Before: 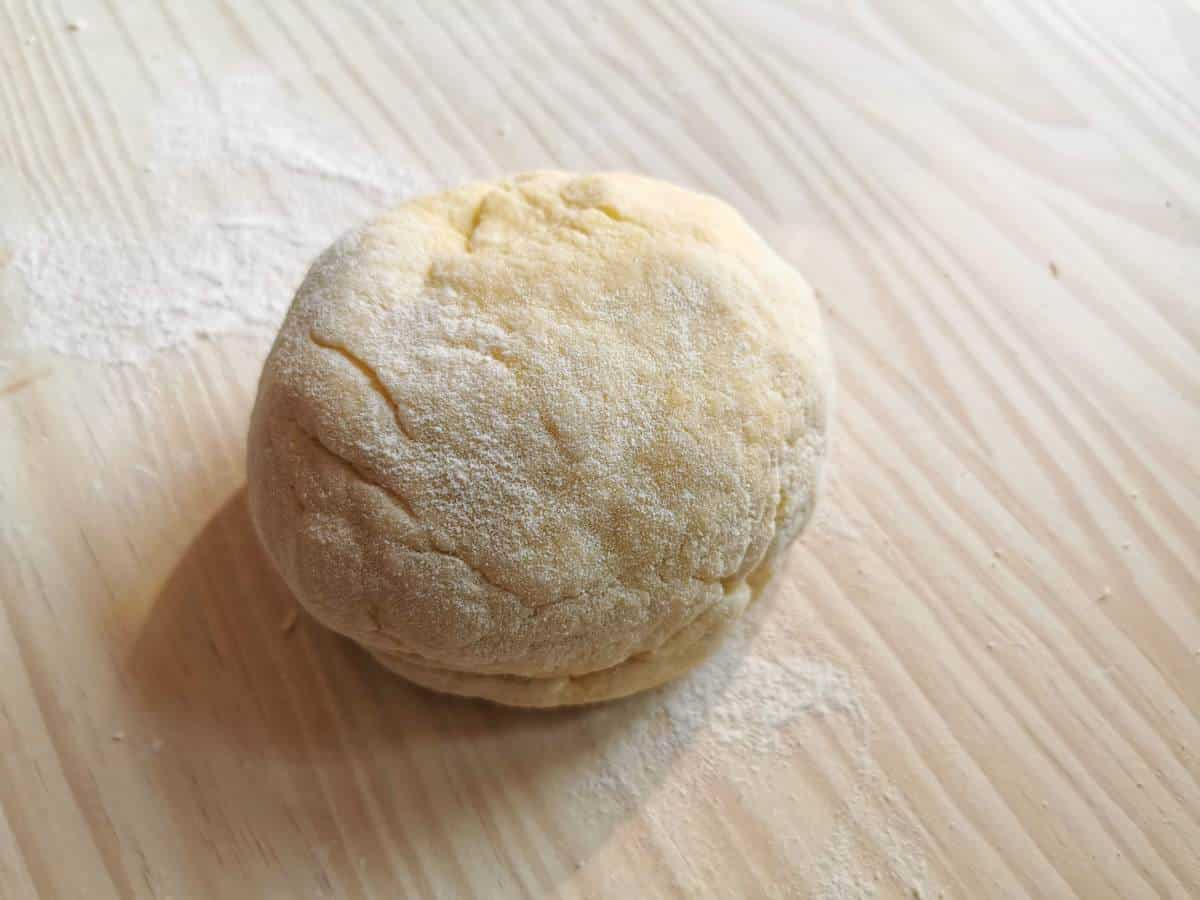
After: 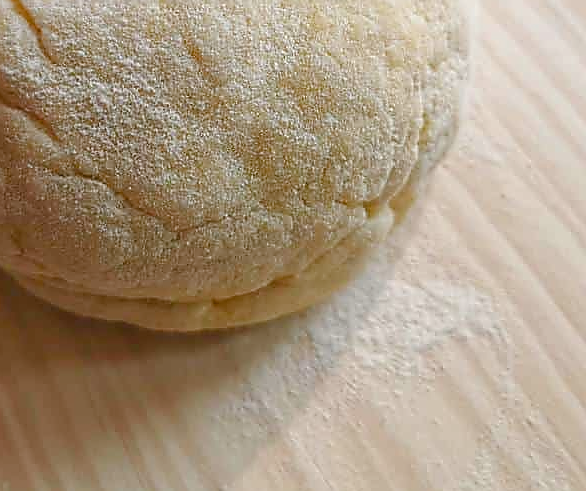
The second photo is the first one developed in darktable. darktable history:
sharpen: radius 1.4, amount 1.24, threshold 0.829
crop: left 29.816%, top 41.878%, right 21.273%, bottom 3.466%
color balance rgb: global offset › luminance 0.47%, linear chroma grading › shadows 19.778%, linear chroma grading › highlights 3.539%, linear chroma grading › mid-tones 10.542%, perceptual saturation grading › global saturation 0.687%, perceptual saturation grading › highlights -25.801%, perceptual saturation grading › shadows 29.69%
contrast equalizer: y [[0.6 ×6], [0.55 ×6], [0 ×6], [0 ×6], [0 ×6]], mix -0.299
